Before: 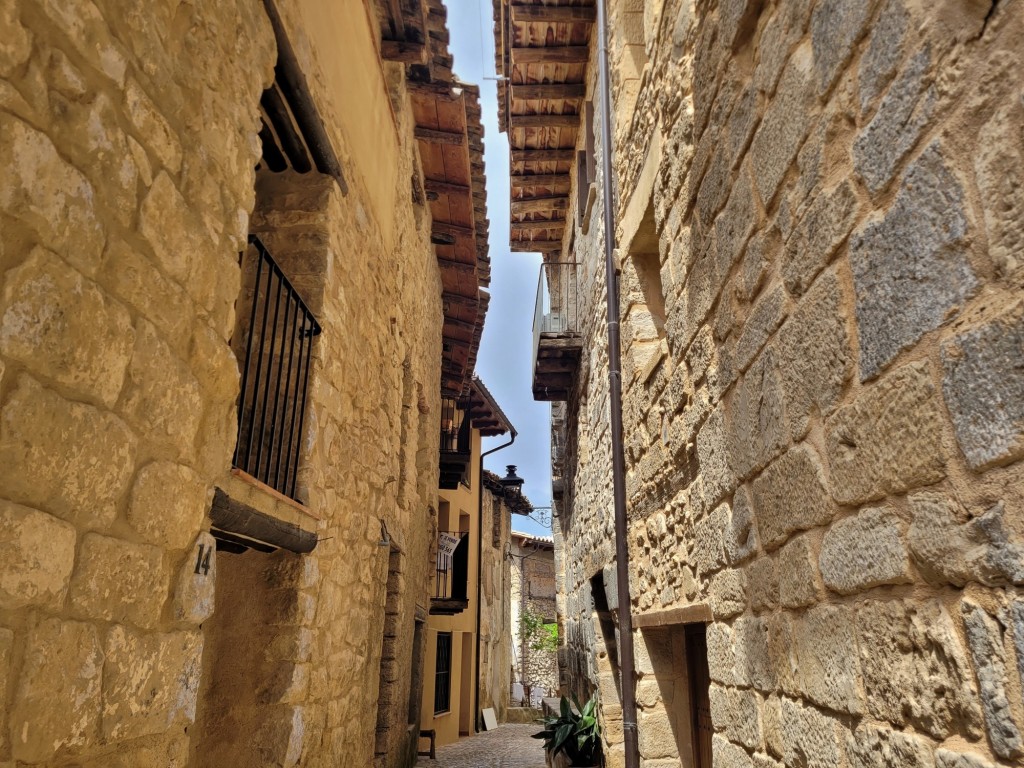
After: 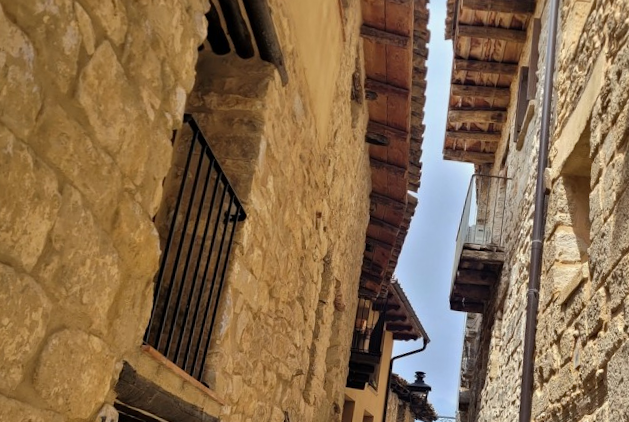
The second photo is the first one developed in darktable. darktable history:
crop and rotate: angle -6.27°, left 2.199%, top 6.844%, right 27.718%, bottom 30.418%
